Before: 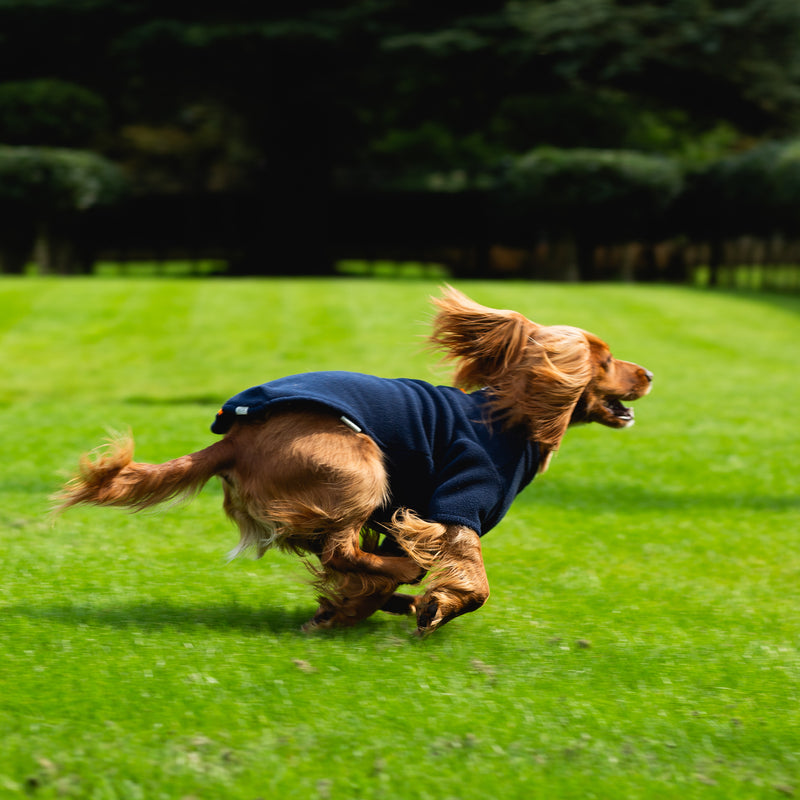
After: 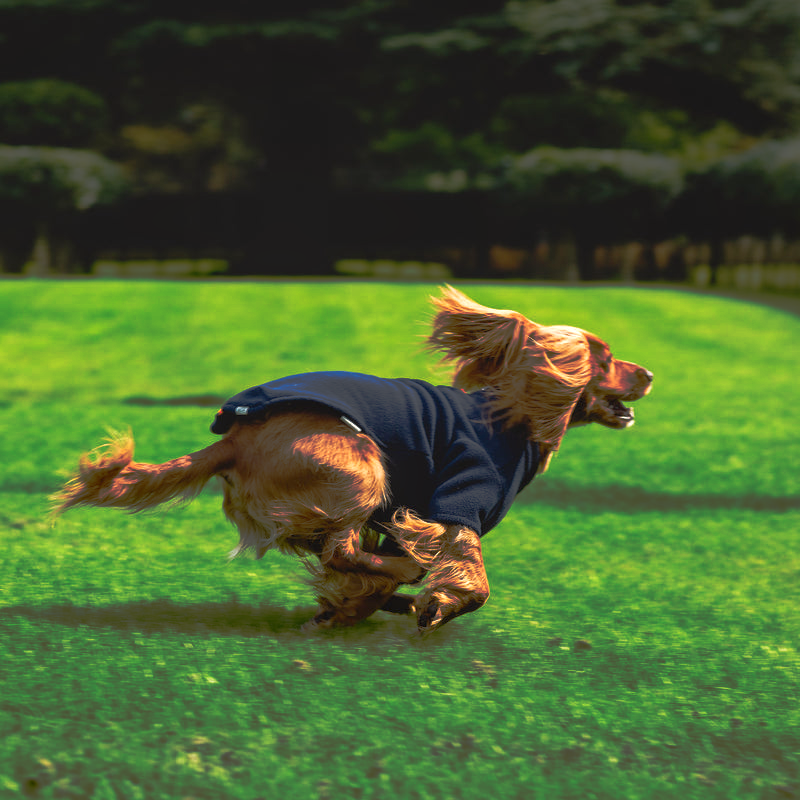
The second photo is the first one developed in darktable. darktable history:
color balance rgb: shadows lift › chroma 1%, shadows lift › hue 28.8°, power › hue 60°, highlights gain › chroma 1%, highlights gain › hue 60°, global offset › luminance 0.25%, perceptual saturation grading › highlights -20%, perceptual saturation grading › shadows 20%, perceptual brilliance grading › highlights 5%, perceptual brilliance grading › shadows -10%, global vibrance 19.67%
tone curve: curves: ch0 [(0, 0) (0.003, 0.032) (0.53, 0.368) (0.901, 0.866) (1, 1)], preserve colors none
local contrast: on, module defaults
